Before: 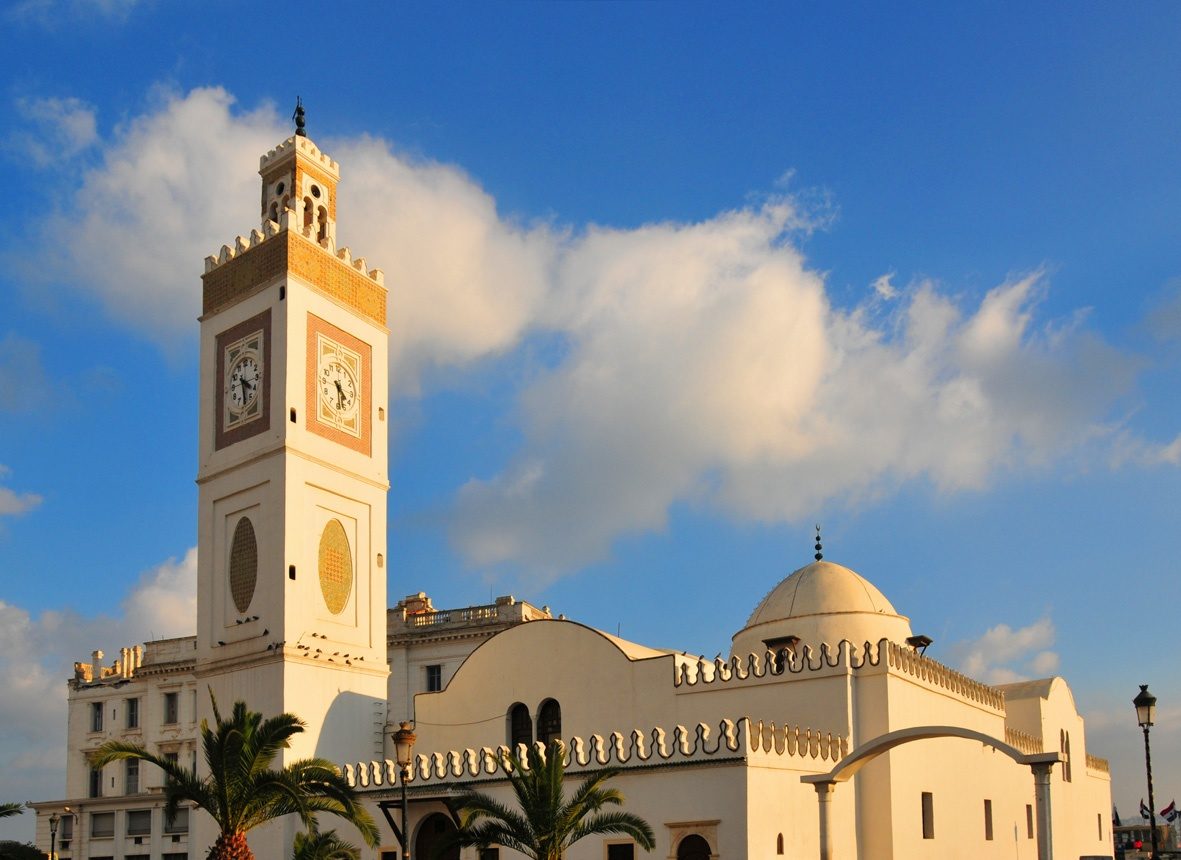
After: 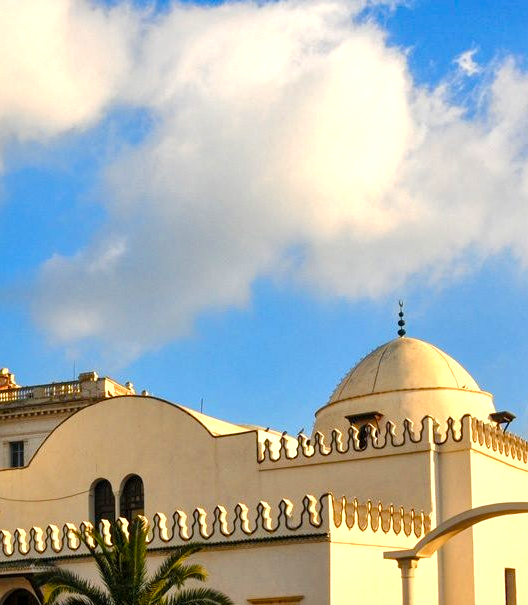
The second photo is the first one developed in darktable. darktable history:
color balance rgb: perceptual saturation grading › global saturation 20%, perceptual saturation grading › highlights -25.445%, perceptual saturation grading › shadows 25.02%, global vibrance 20%
exposure: black level correction 0, exposure 0.589 EV, compensate highlight preservation false
crop: left 35.386%, top 26.108%, right 19.829%, bottom 3.434%
local contrast: highlights 98%, shadows 86%, detail 160%, midtone range 0.2
tone equalizer: on, module defaults
